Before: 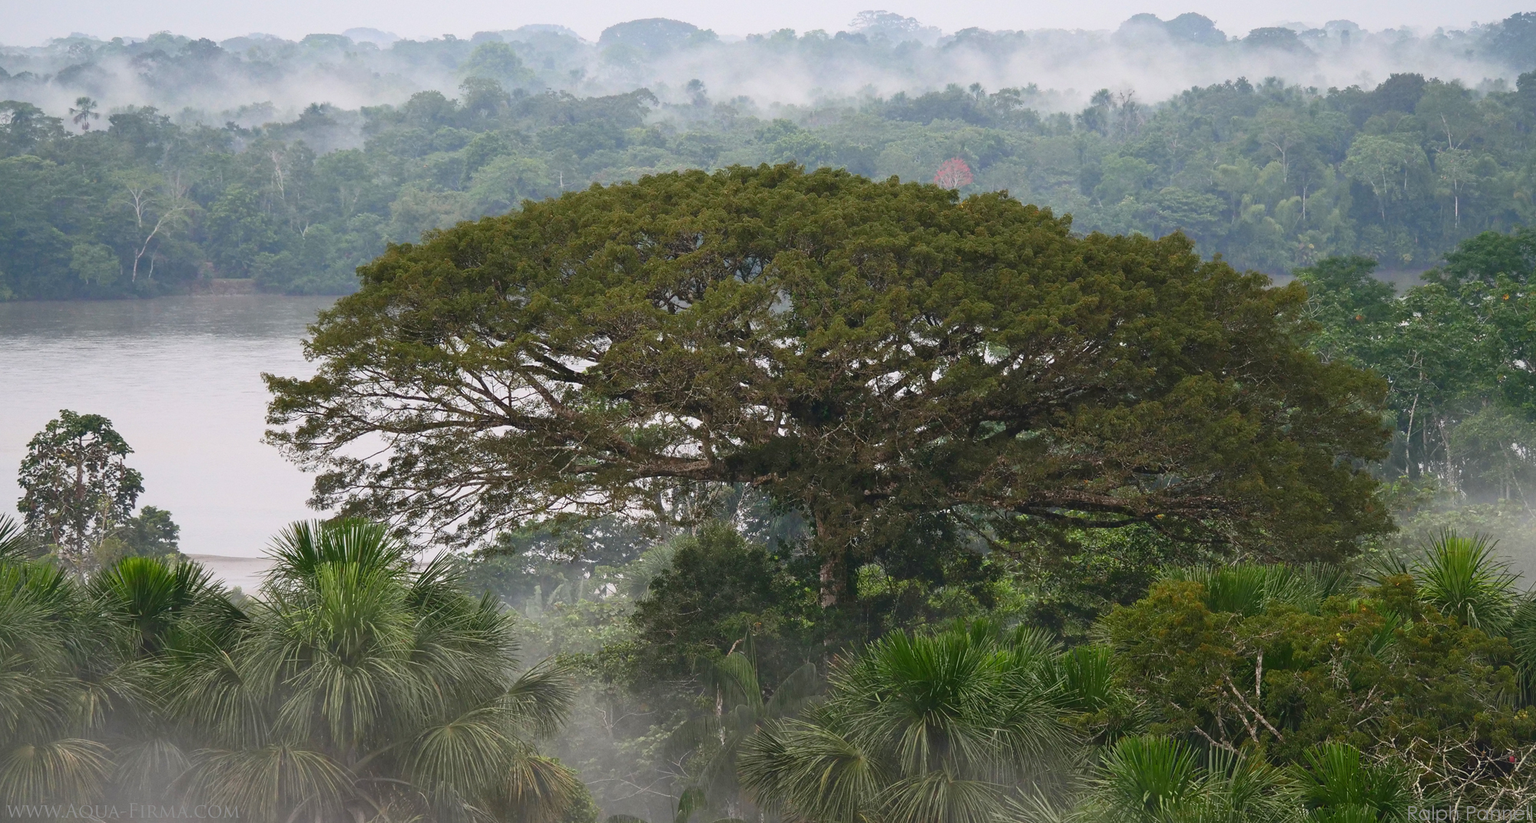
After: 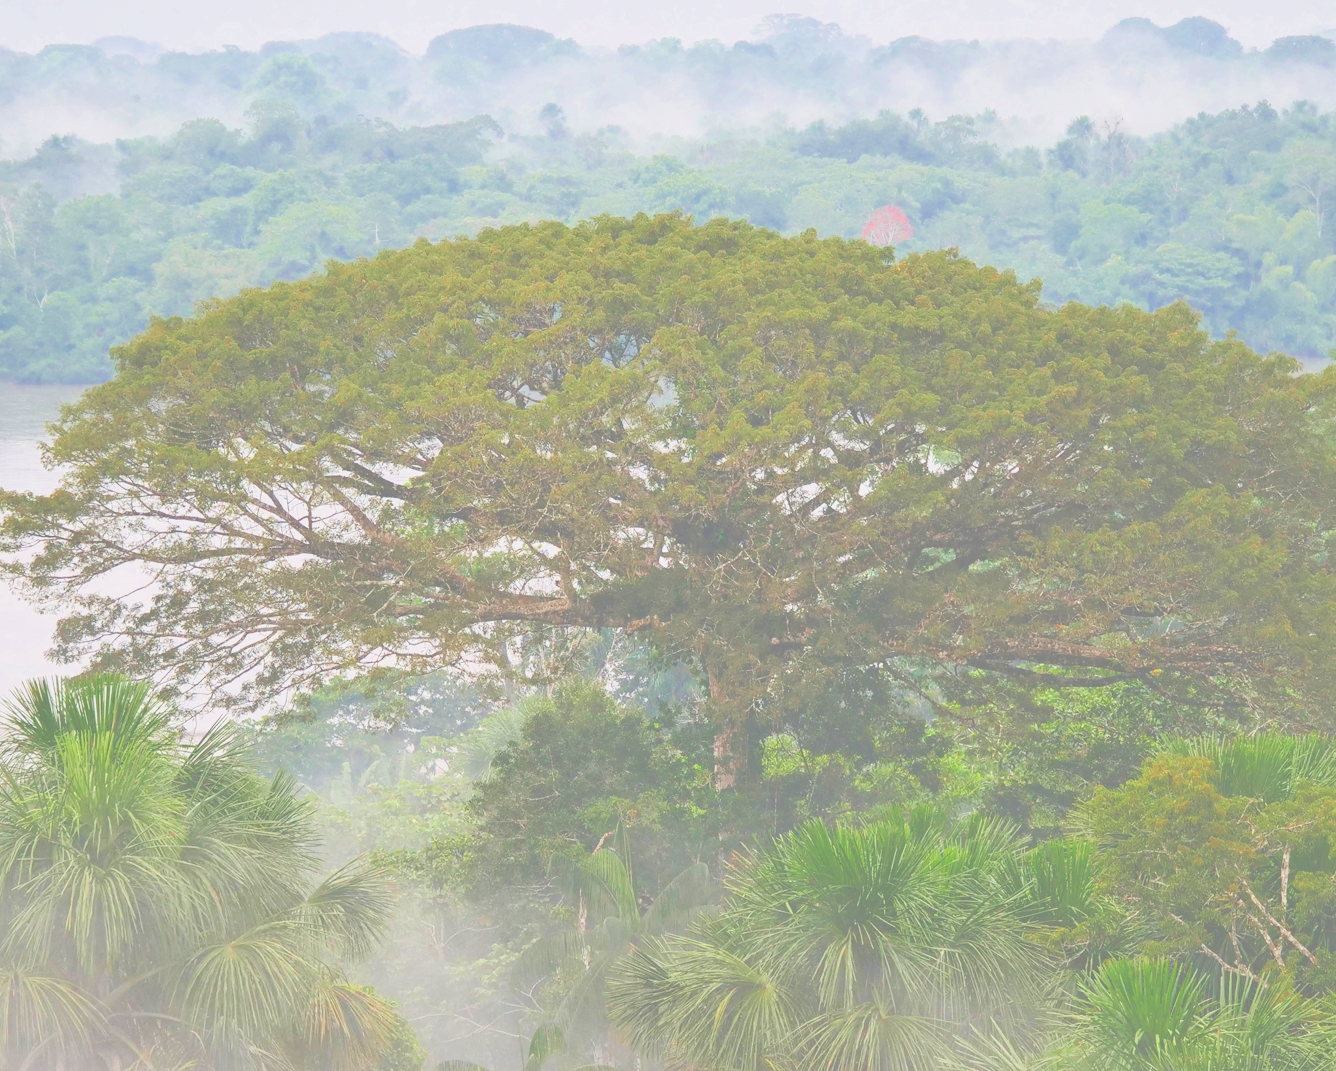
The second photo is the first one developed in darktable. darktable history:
shadows and highlights: shadows -88.03, highlights -35.45, shadows color adjustment 99.15%, highlights color adjustment 0%, soften with gaussian
exposure: black level correction -0.041, exposure 0.064 EV, compensate highlight preservation false
crop and rotate: left 17.732%, right 15.423%
tone equalizer: -8 EV -1.84 EV, -7 EV -1.16 EV, -6 EV -1.62 EV, smoothing diameter 25%, edges refinement/feathering 10, preserve details guided filter
contrast brightness saturation: contrast 0.08, saturation 0.2
filmic rgb: middle gray luminance 3.44%, black relative exposure -5.92 EV, white relative exposure 6.33 EV, threshold 6 EV, dynamic range scaling 22.4%, target black luminance 0%, hardness 2.33, latitude 45.85%, contrast 0.78, highlights saturation mix 100%, shadows ↔ highlights balance 0.033%, add noise in highlights 0, preserve chrominance max RGB, color science v3 (2019), use custom middle-gray values true, iterations of high-quality reconstruction 0, contrast in highlights soft, enable highlight reconstruction true
